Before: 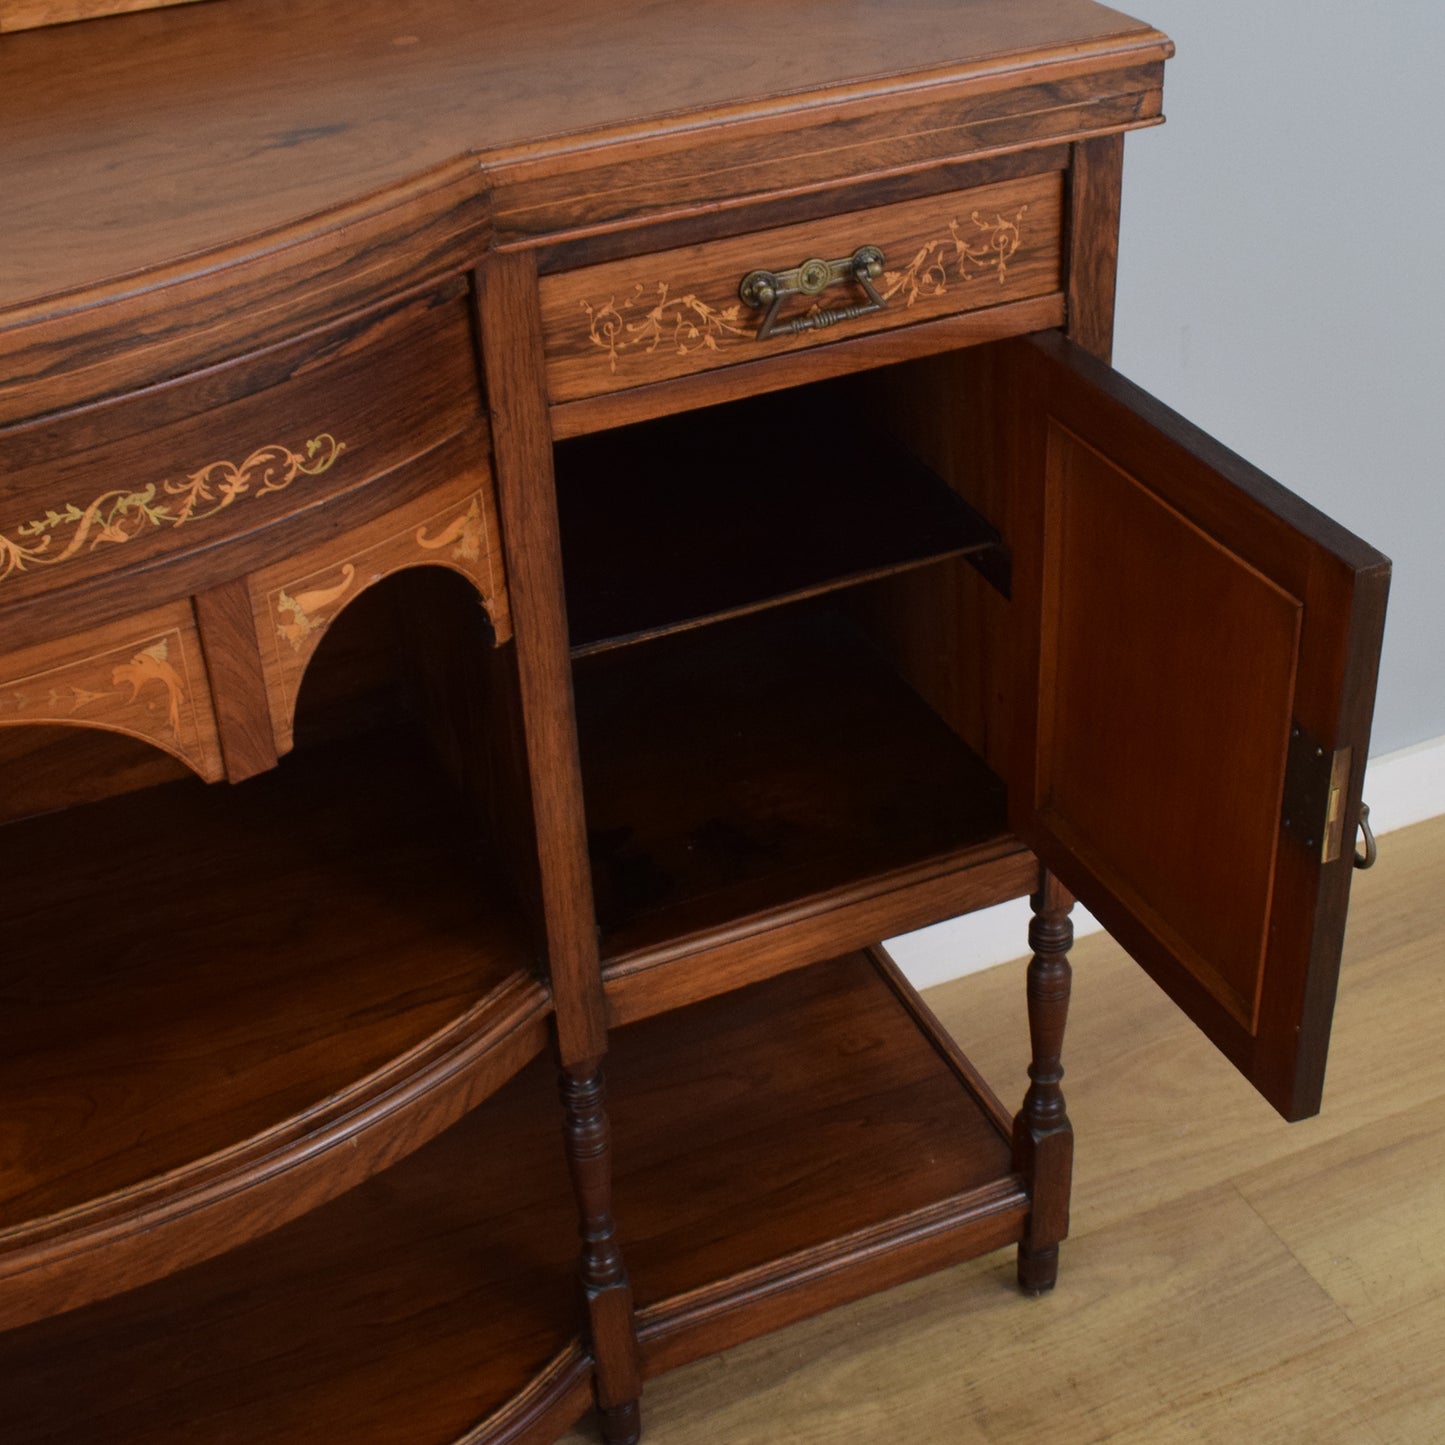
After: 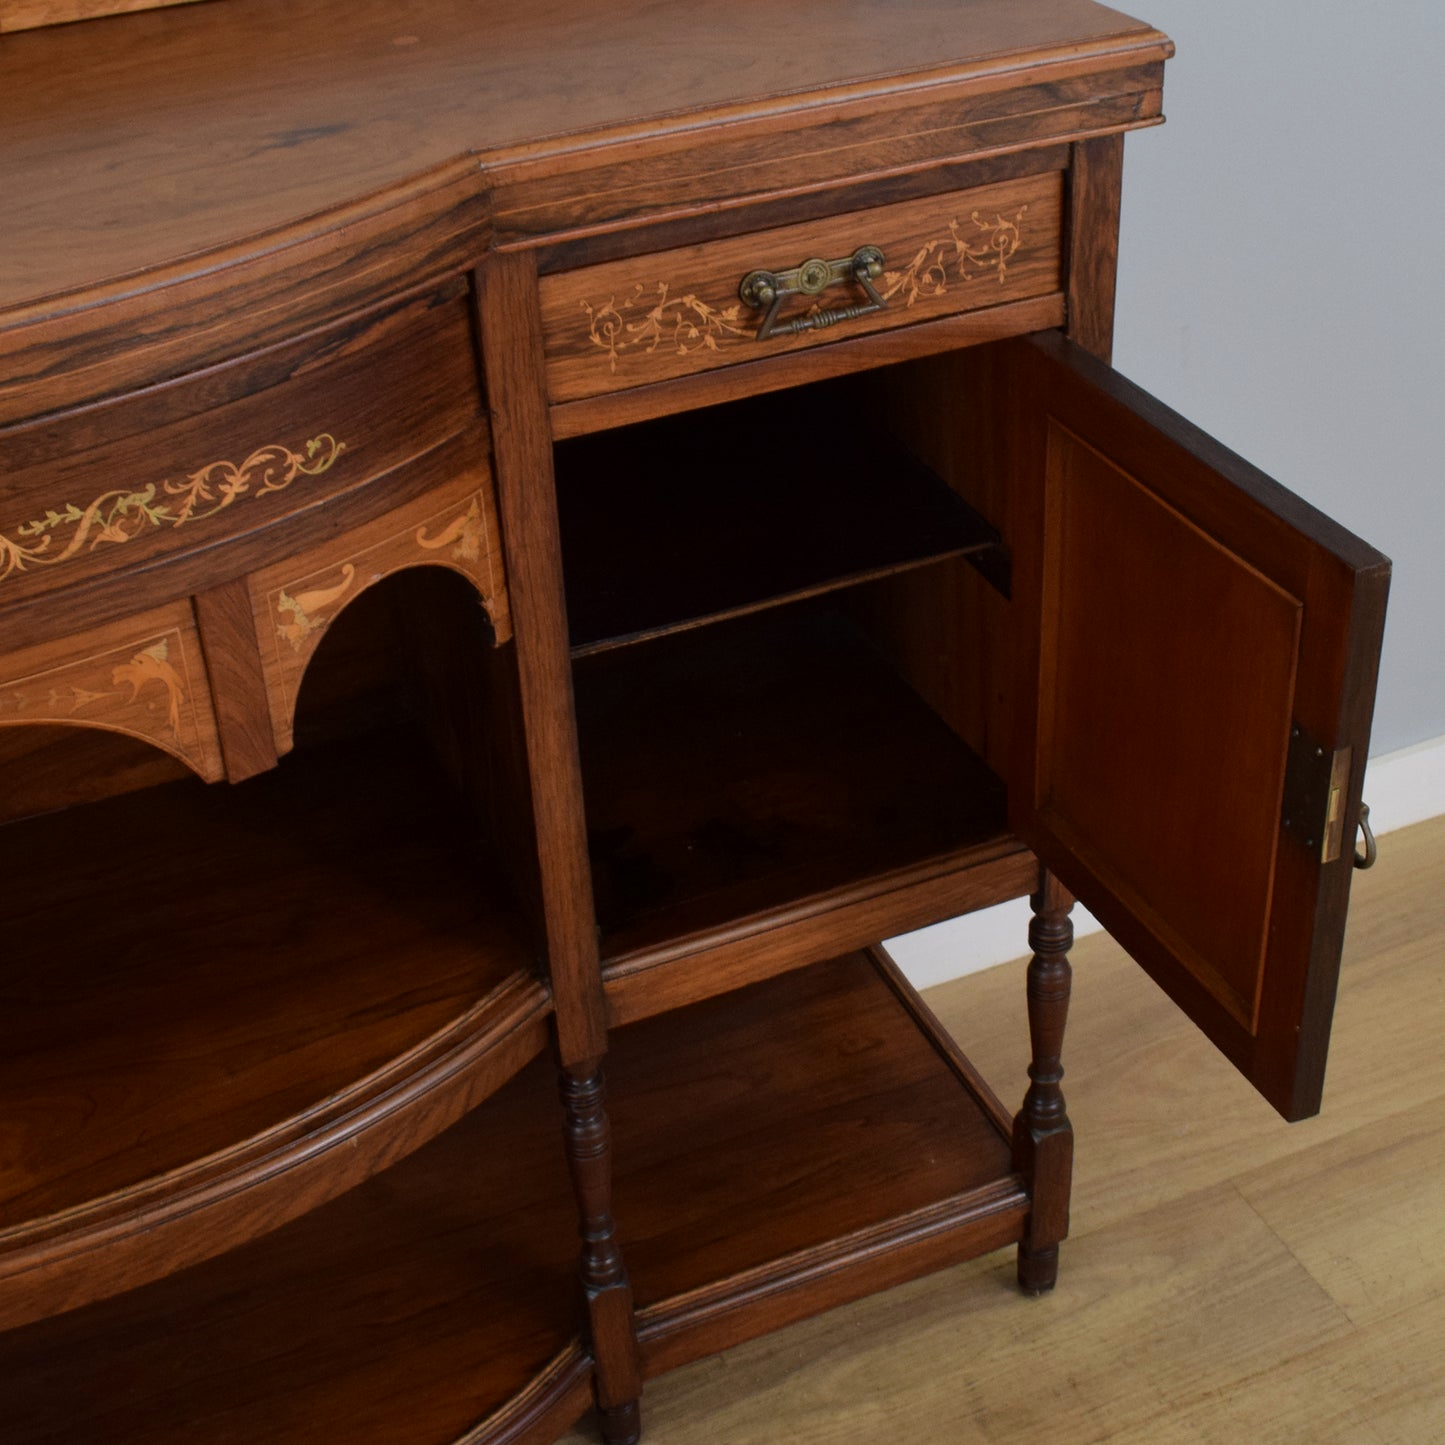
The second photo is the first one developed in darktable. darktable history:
exposure: black level correction 0.001, exposure -0.123 EV, compensate highlight preservation false
